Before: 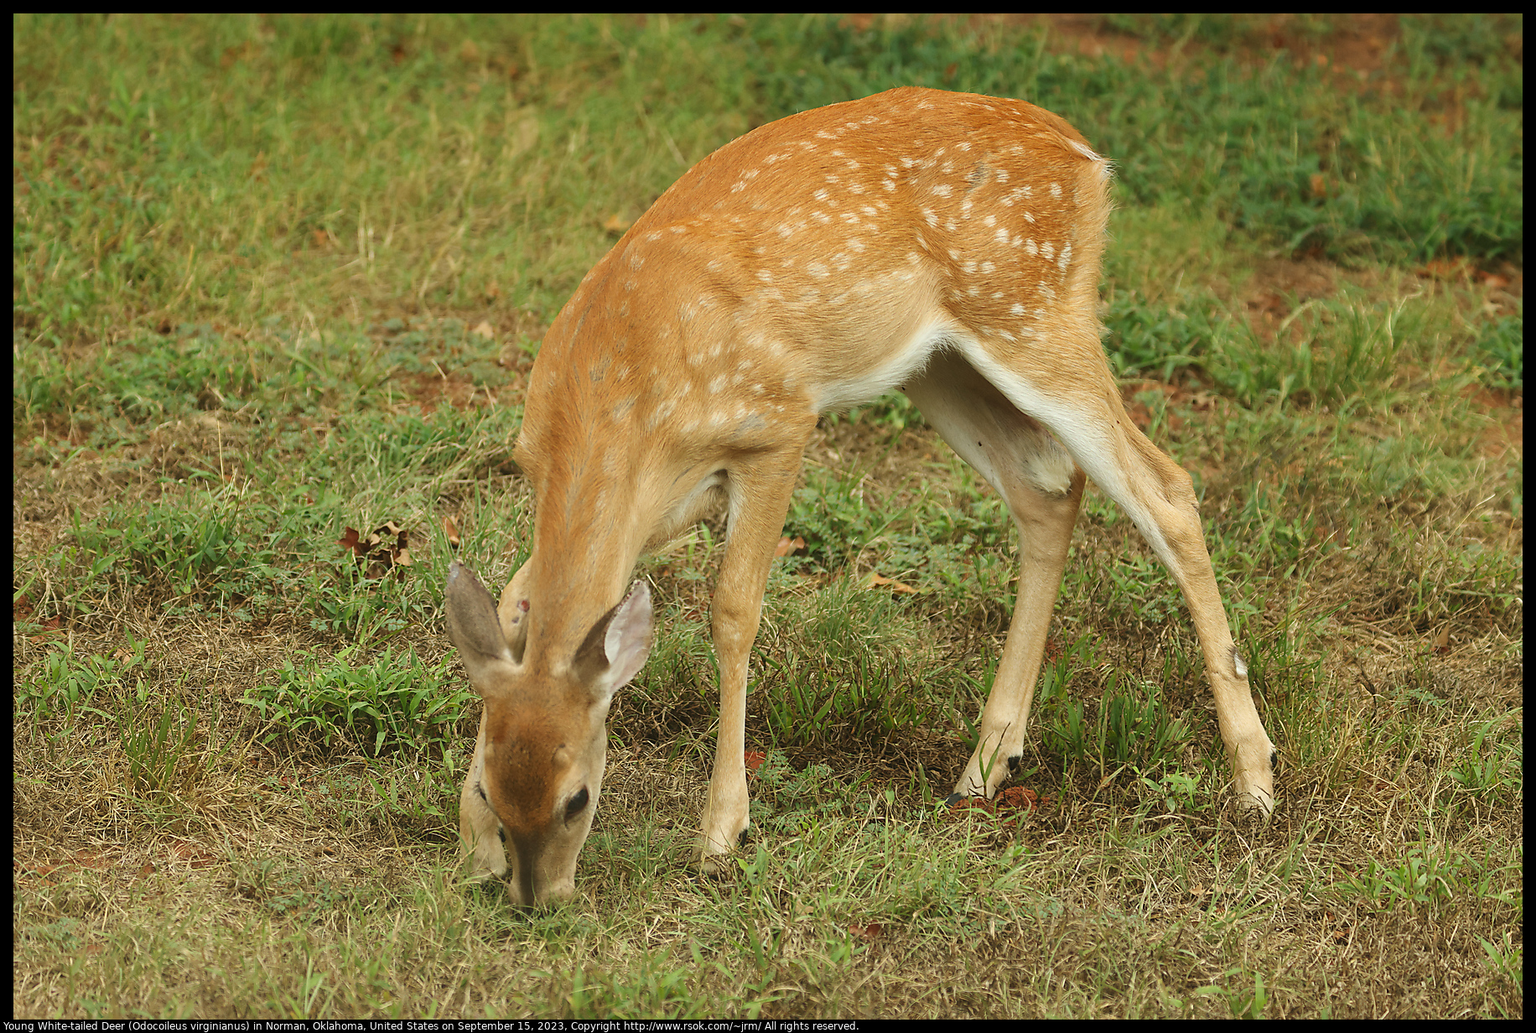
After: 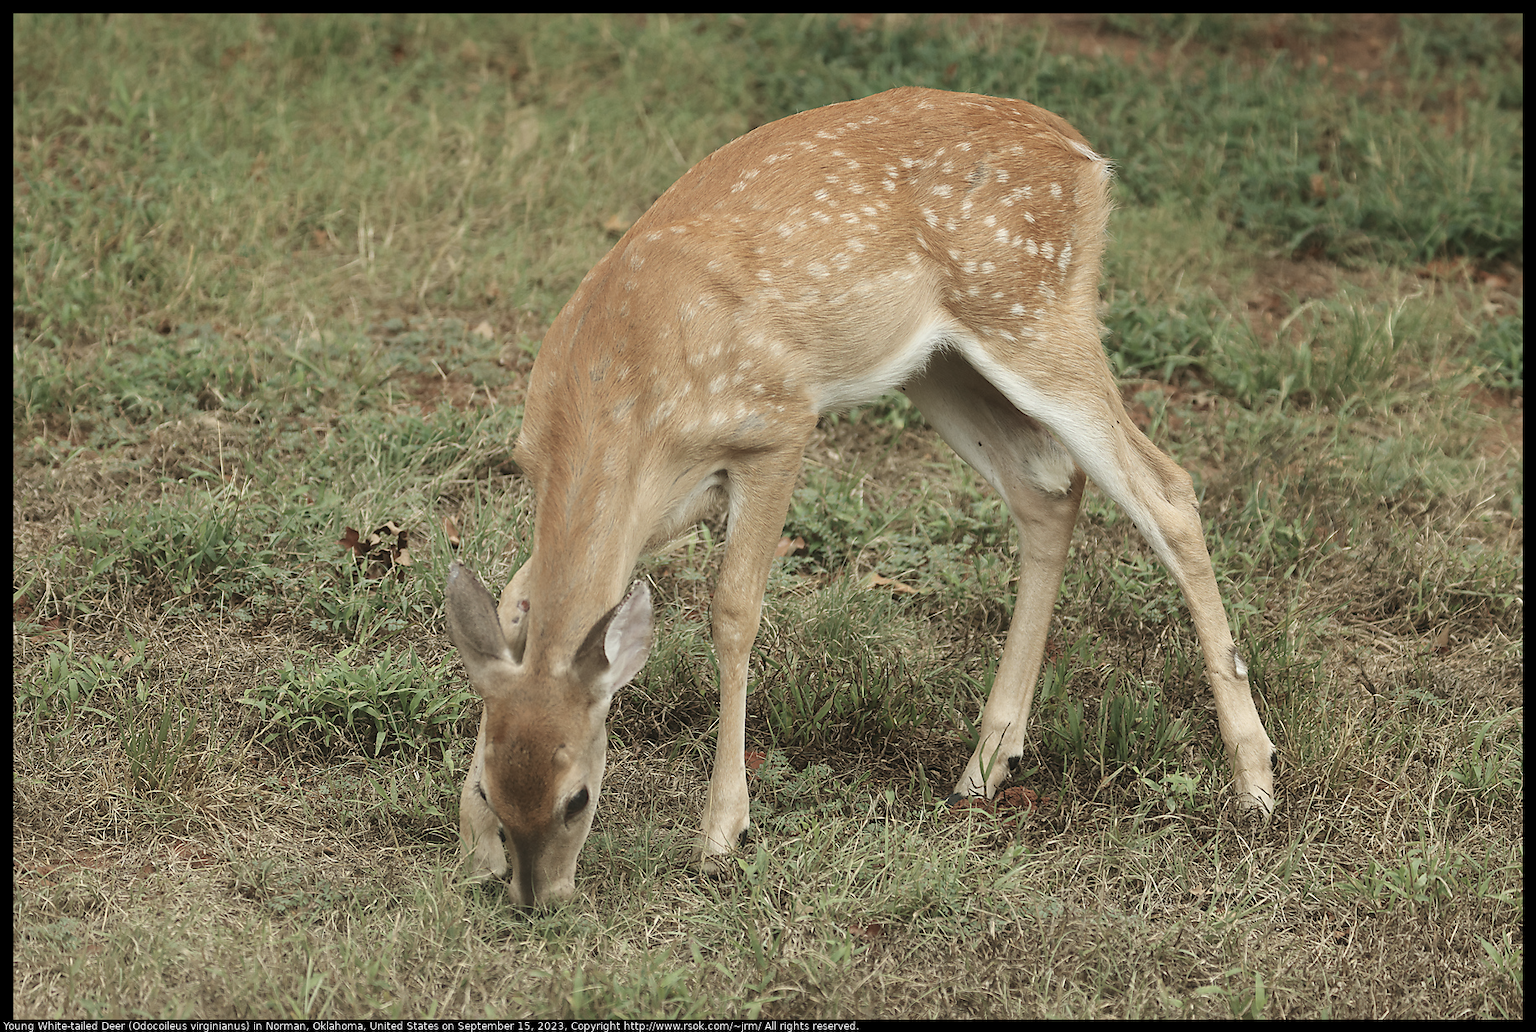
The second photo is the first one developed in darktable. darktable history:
color correction: highlights b* -0.049, saturation 0.549
